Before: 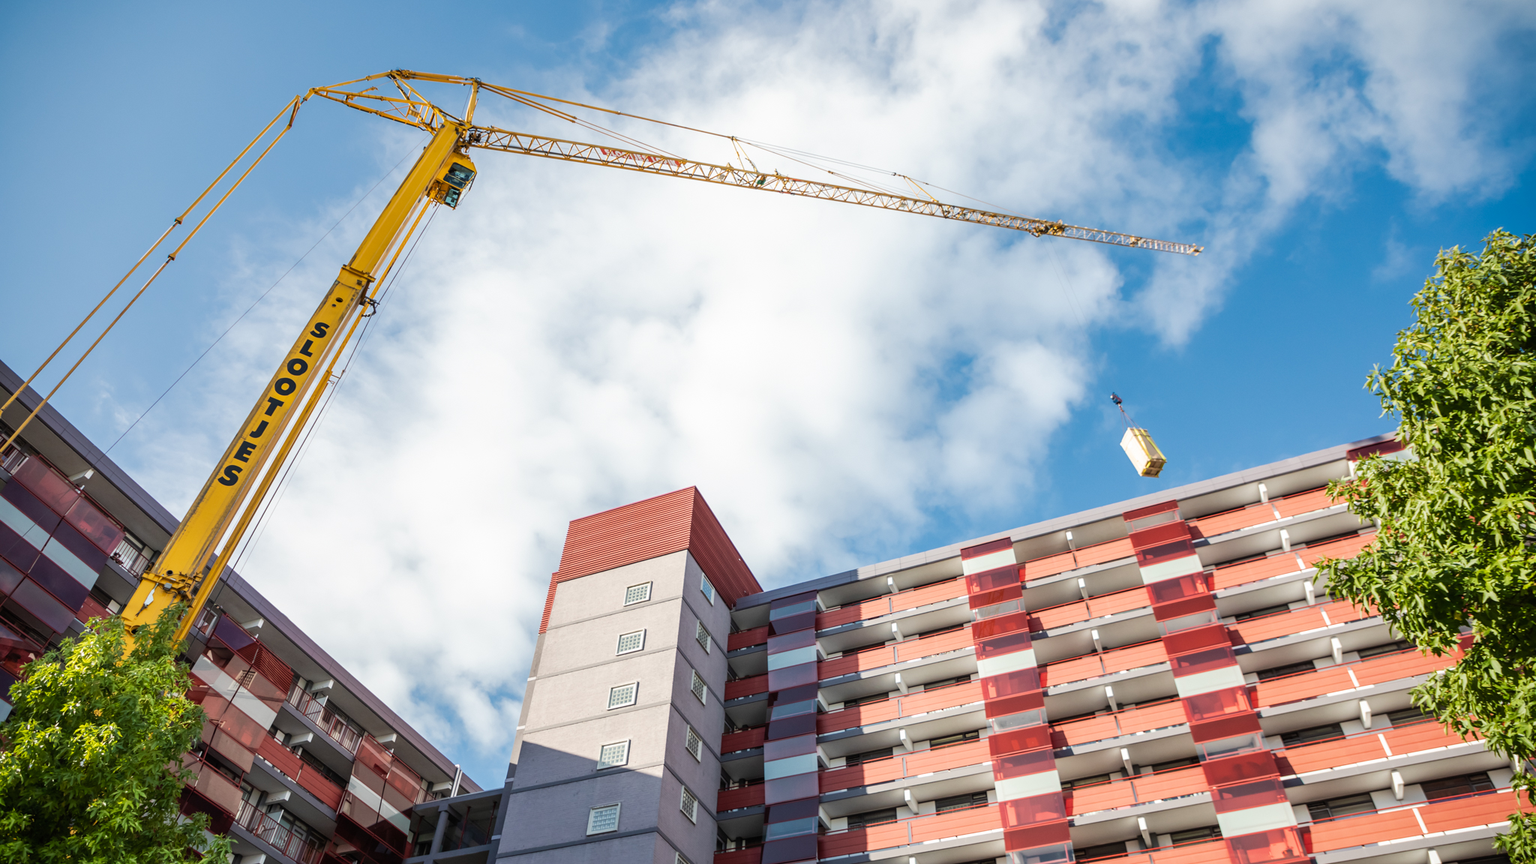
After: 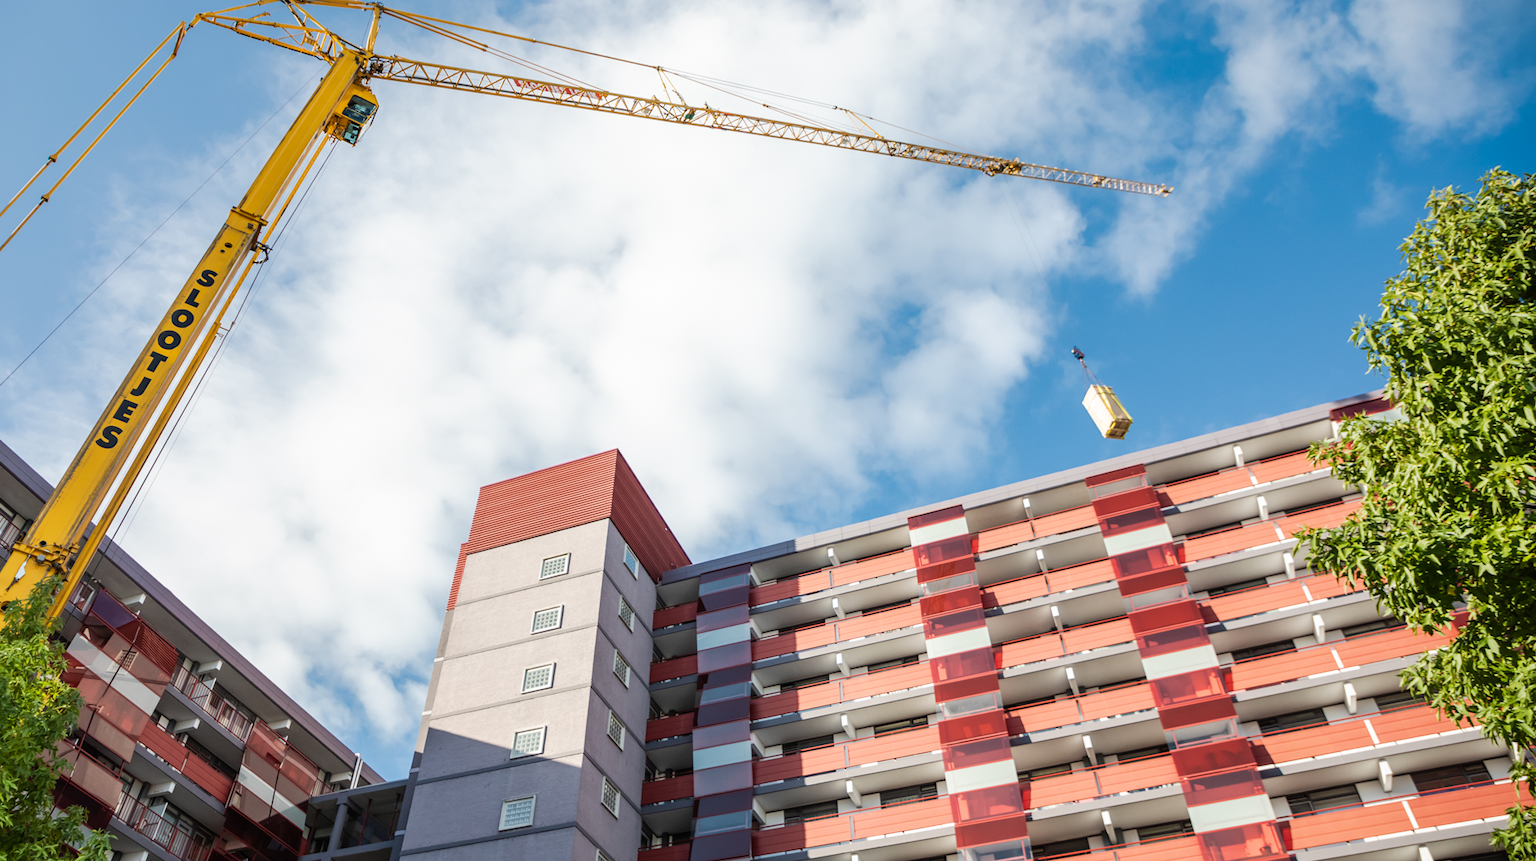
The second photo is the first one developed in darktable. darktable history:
crop and rotate: left 8.522%, top 8.85%
